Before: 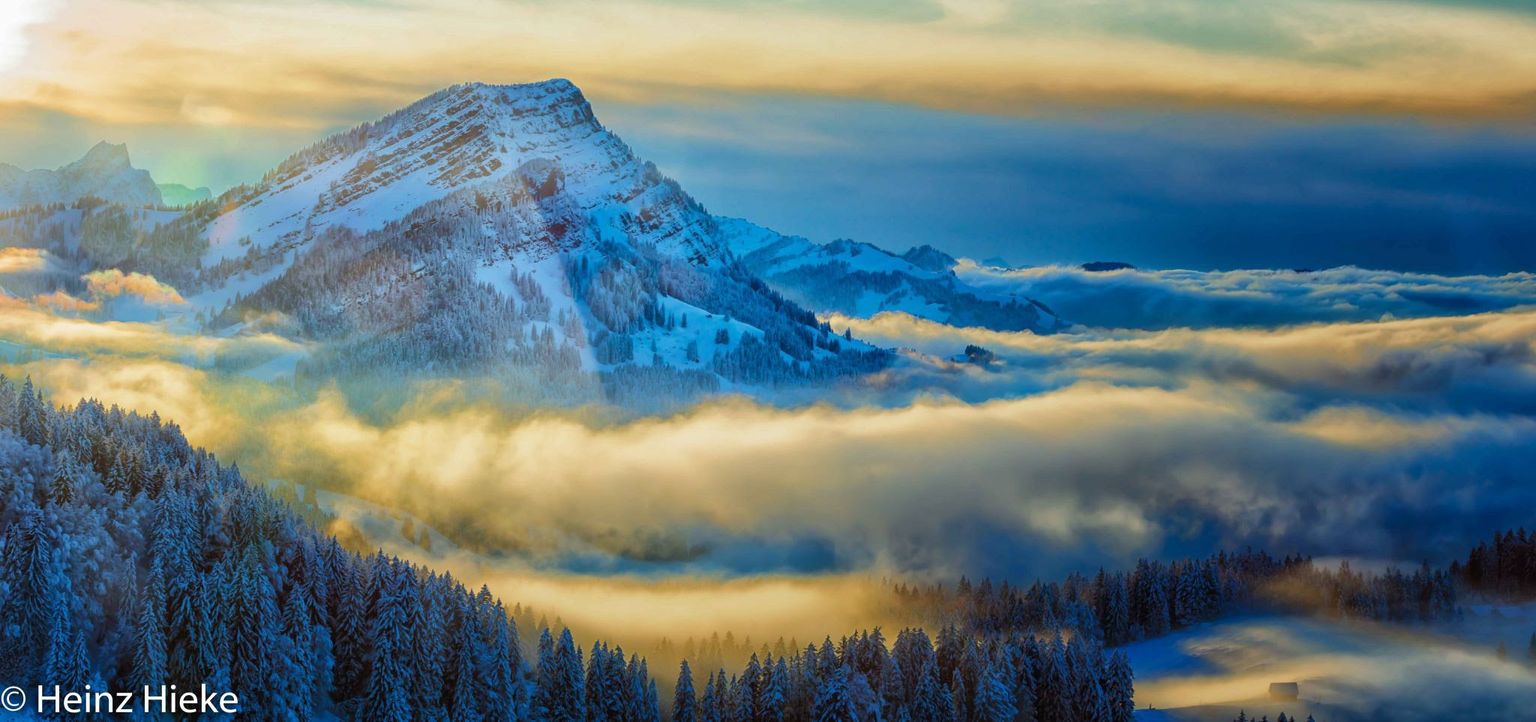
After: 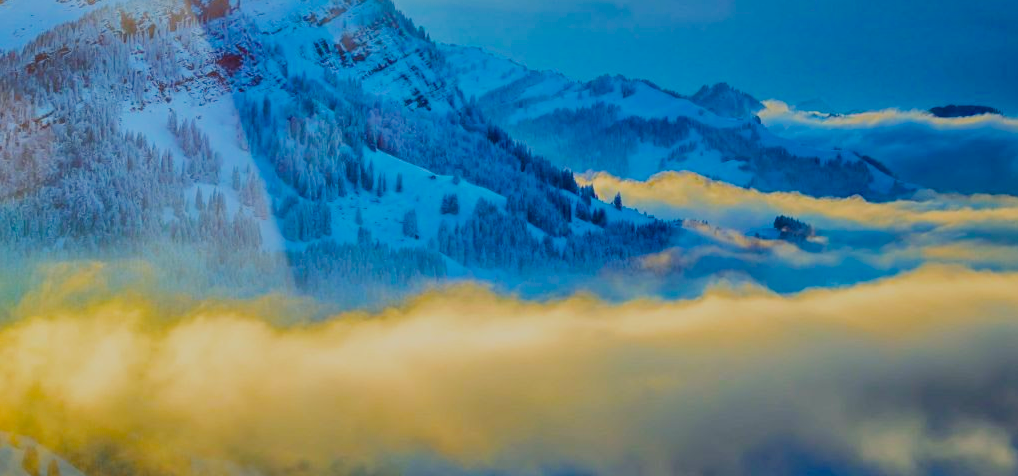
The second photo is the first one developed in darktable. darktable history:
color balance rgb: shadows lift › chroma 3.331%, shadows lift › hue 280.75°, perceptual saturation grading › global saturation 31.291%, global vibrance 20%
filmic rgb: black relative exposure -7.65 EV, white relative exposure 4.56 EV, hardness 3.61
crop: left 25.063%, top 25.463%, right 25.187%, bottom 25.022%
